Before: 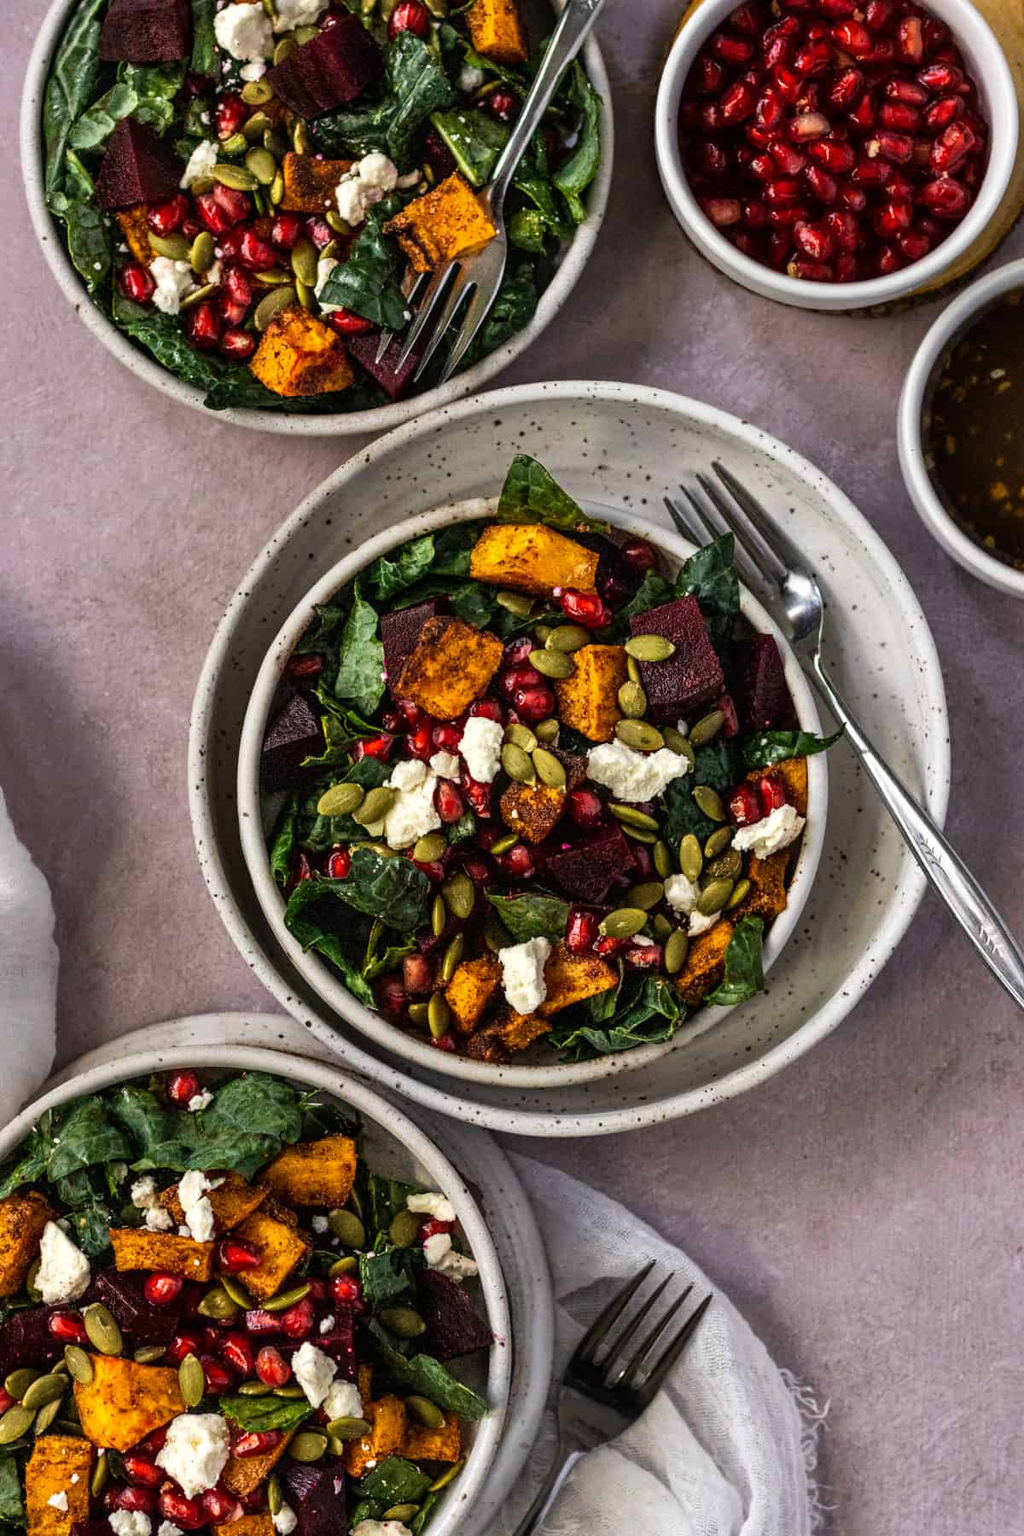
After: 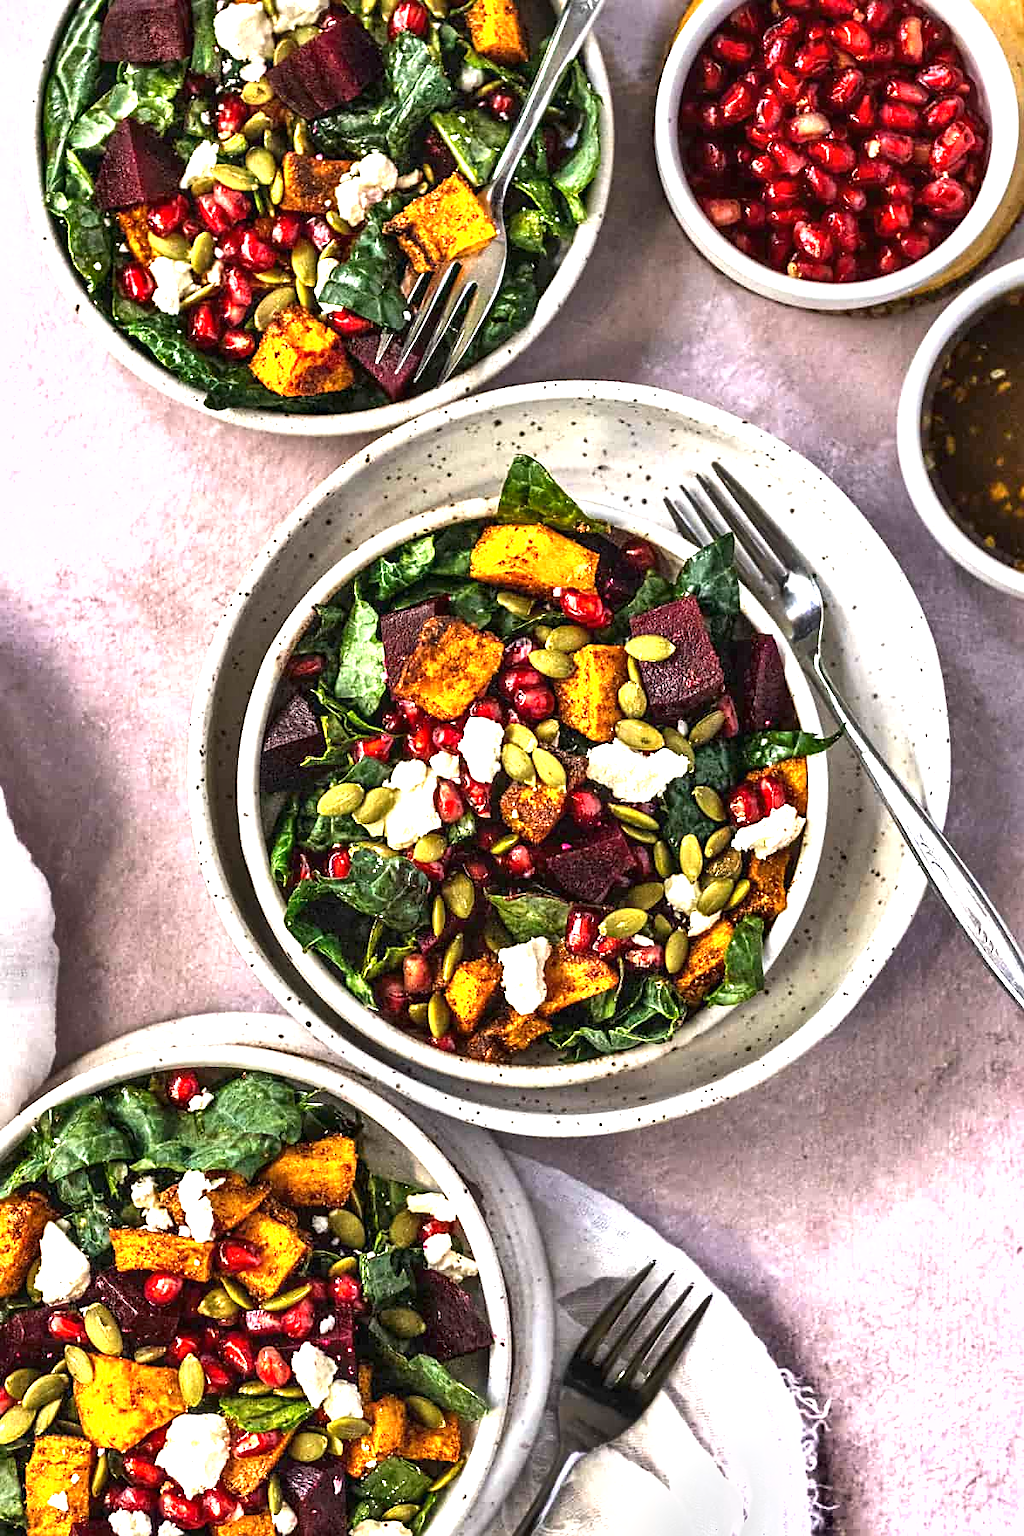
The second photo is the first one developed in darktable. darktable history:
exposure: black level correction 0, exposure 1.628 EV, compensate exposure bias true, compensate highlight preservation false
sharpen: radius 1.817, amount 0.4, threshold 1.414
shadows and highlights: soften with gaussian
